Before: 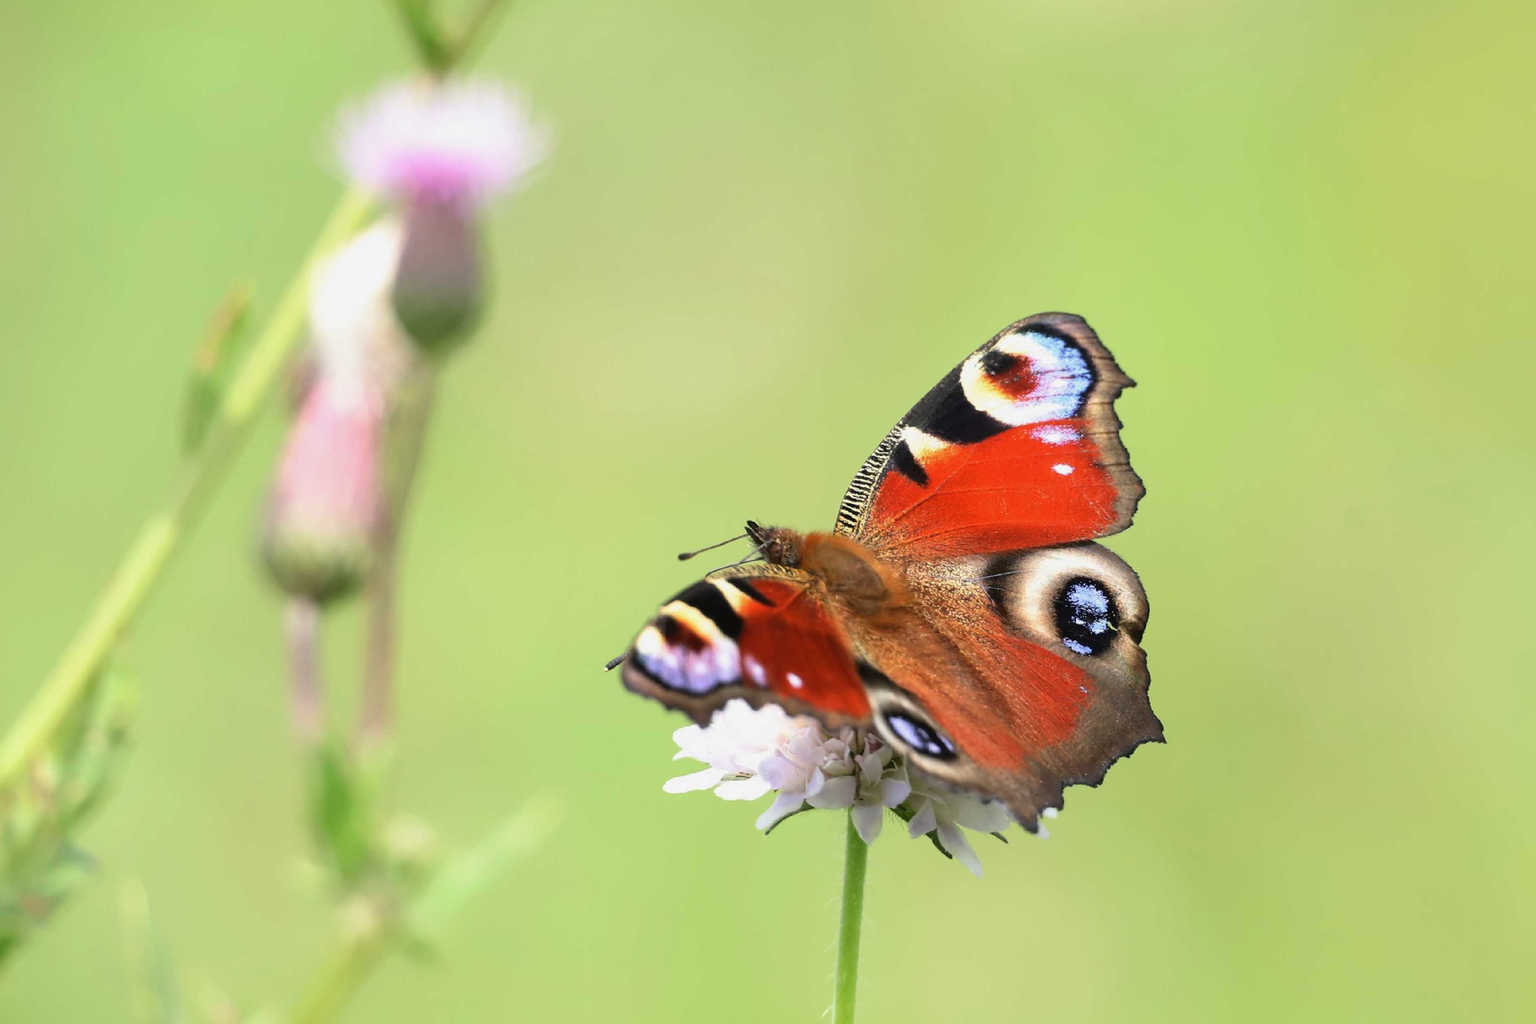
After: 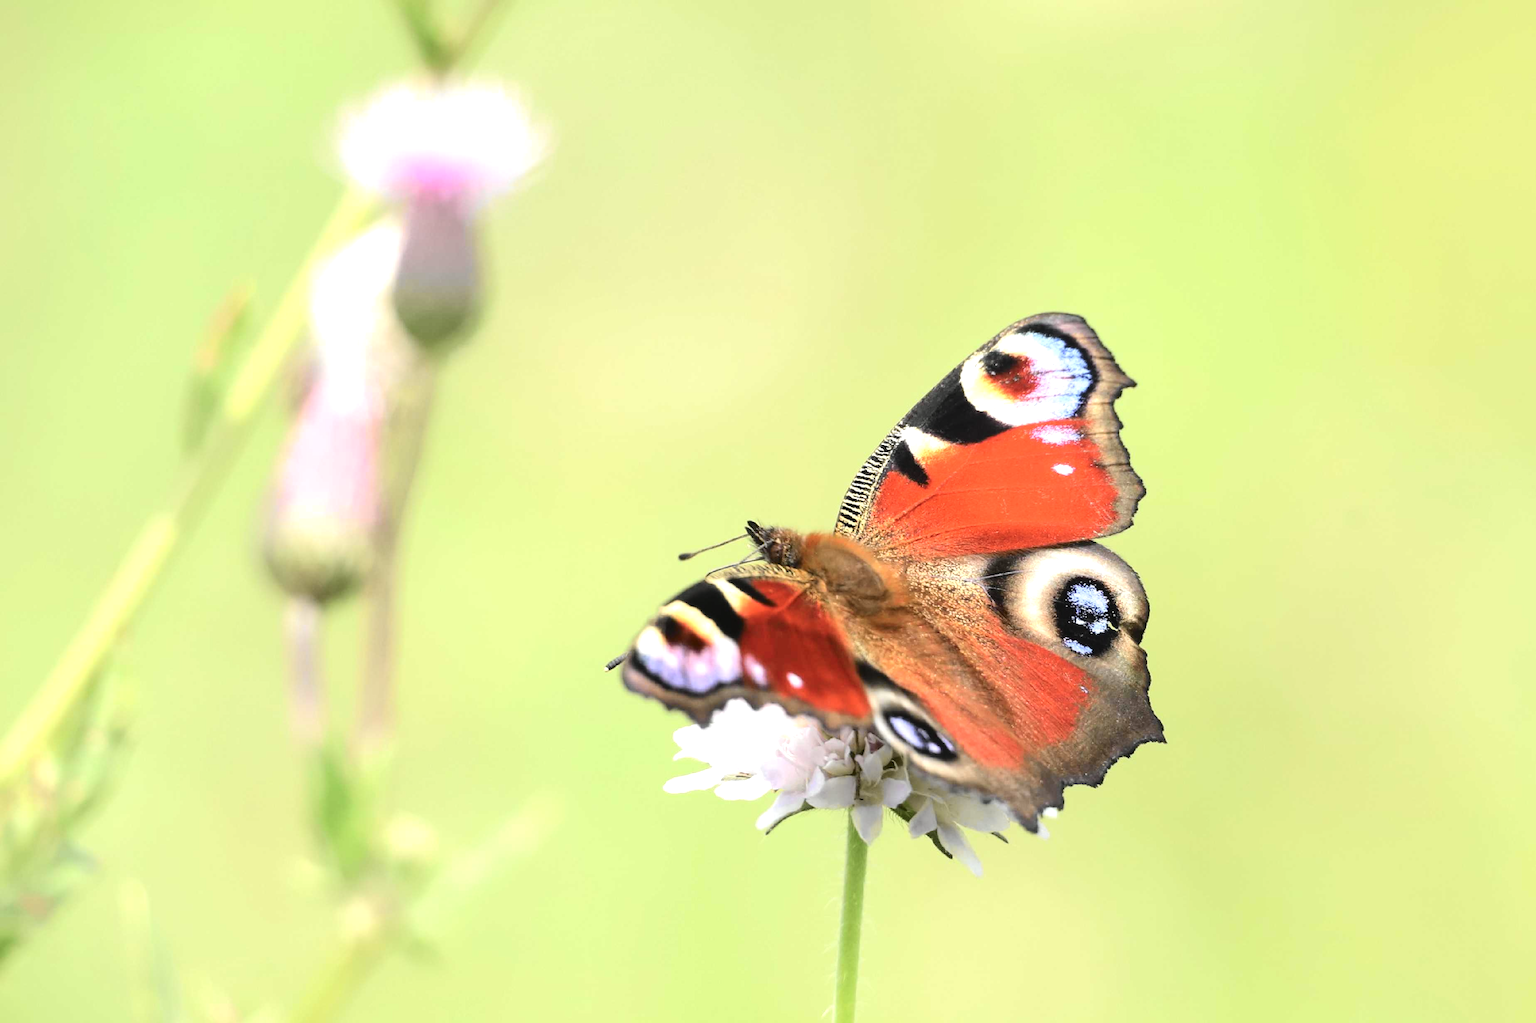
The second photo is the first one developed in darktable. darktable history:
exposure: black level correction -0.002, exposure 0.54 EV, compensate highlight preservation false
contrast brightness saturation: saturation -0.17
tone curve: curves: ch0 [(0, 0) (0.037, 0.025) (0.131, 0.093) (0.275, 0.256) (0.476, 0.517) (0.607, 0.667) (0.691, 0.745) (0.789, 0.836) (0.911, 0.925) (0.997, 0.995)]; ch1 [(0, 0) (0.301, 0.3) (0.444, 0.45) (0.493, 0.495) (0.507, 0.503) (0.534, 0.533) (0.582, 0.58) (0.658, 0.693) (0.746, 0.77) (1, 1)]; ch2 [(0, 0) (0.246, 0.233) (0.36, 0.352) (0.415, 0.418) (0.476, 0.492) (0.502, 0.504) (0.525, 0.518) (0.539, 0.544) (0.586, 0.602) (0.634, 0.651) (0.706, 0.727) (0.853, 0.852) (1, 0.951)], color space Lab, independent channels, preserve colors none
